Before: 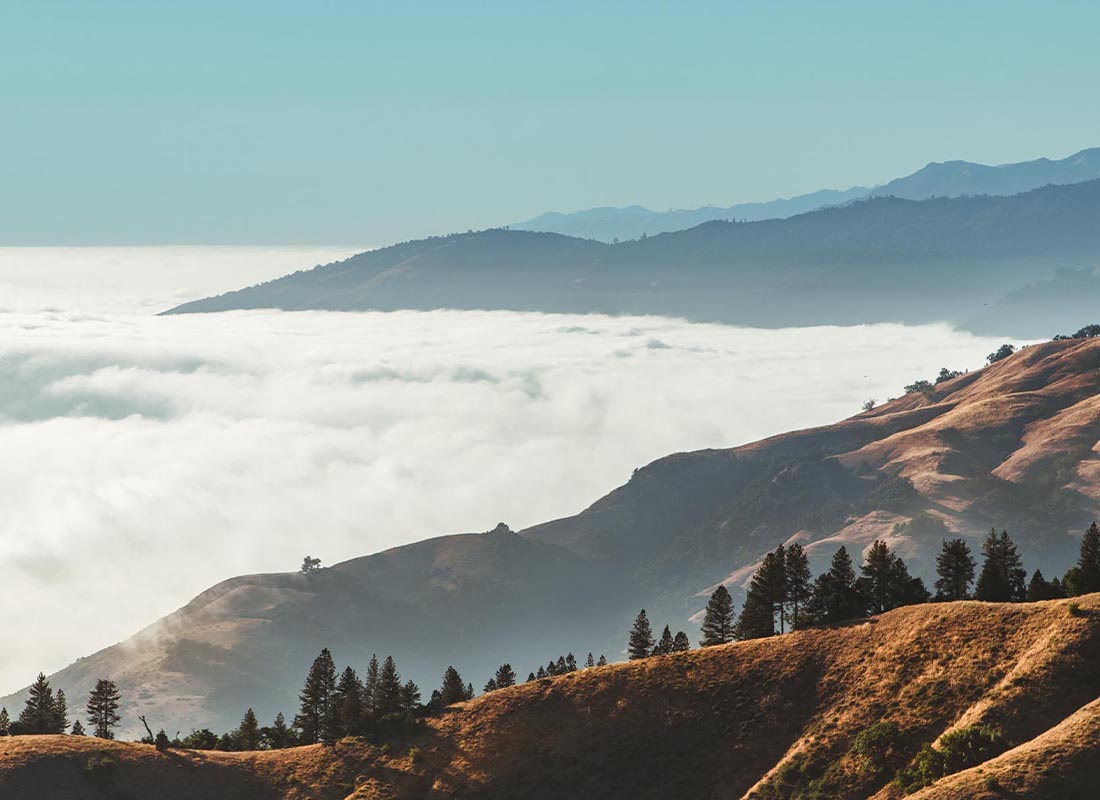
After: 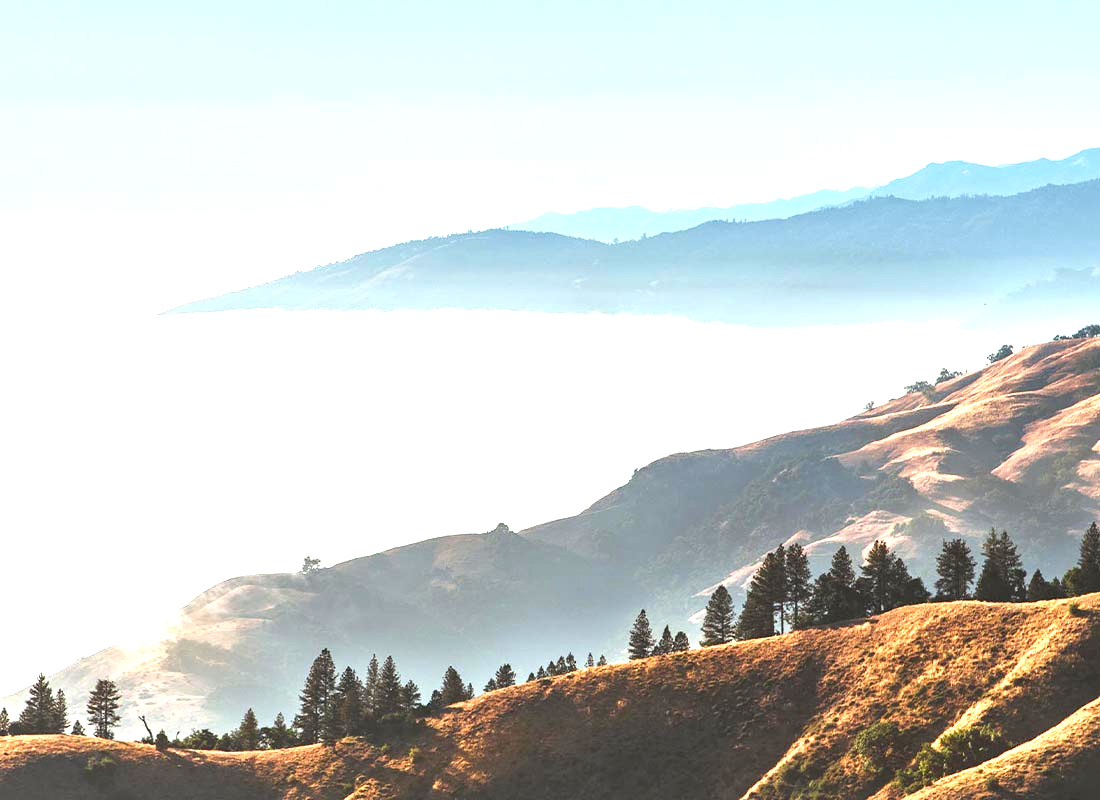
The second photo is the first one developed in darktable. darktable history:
exposure: black level correction 0, exposure 1.464 EV, compensate highlight preservation false
